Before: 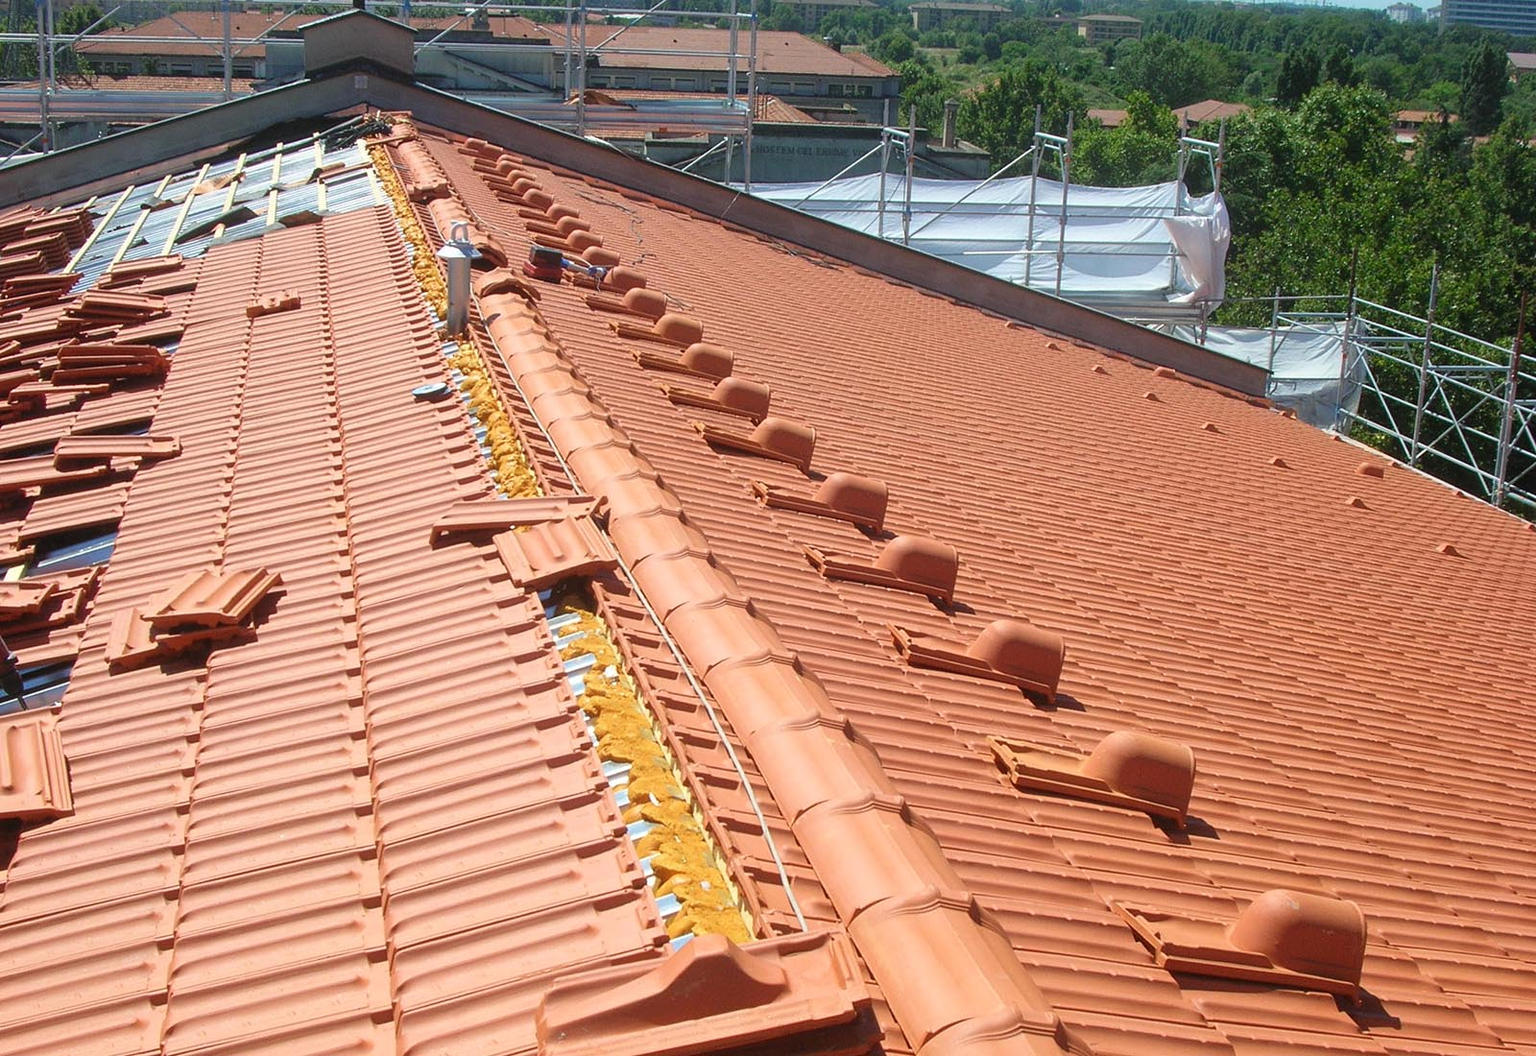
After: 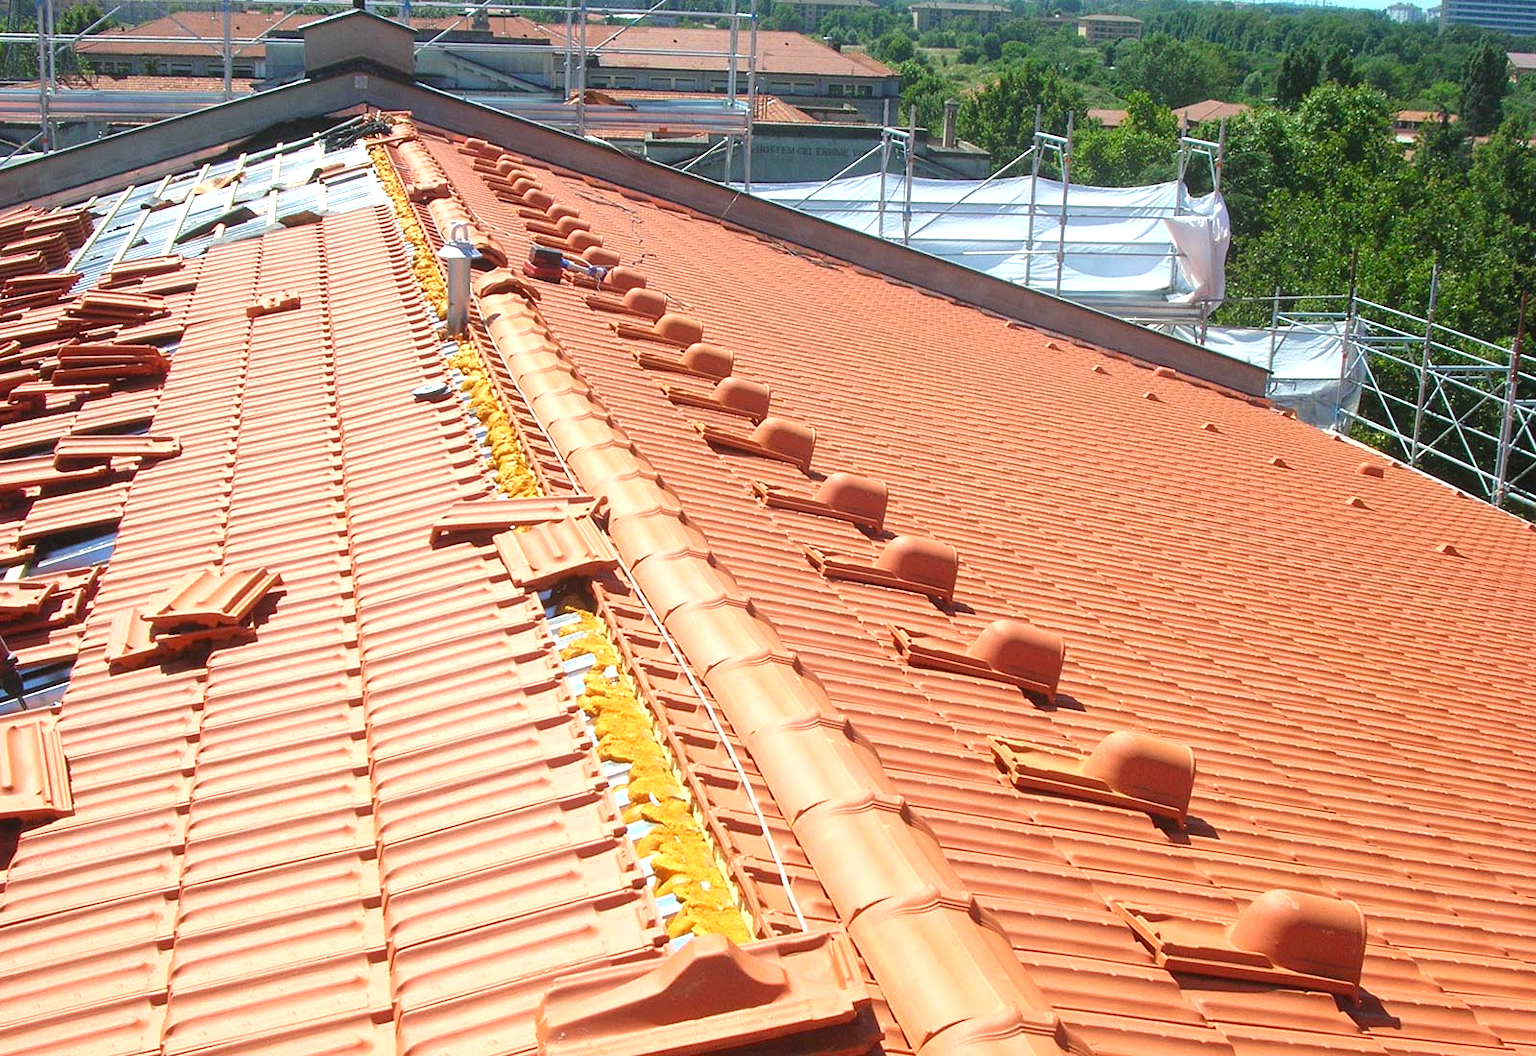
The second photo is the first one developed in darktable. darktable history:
exposure: black level correction 0, exposure 0.6 EV, compensate highlight preservation false
contrast brightness saturation: saturation 0.1
